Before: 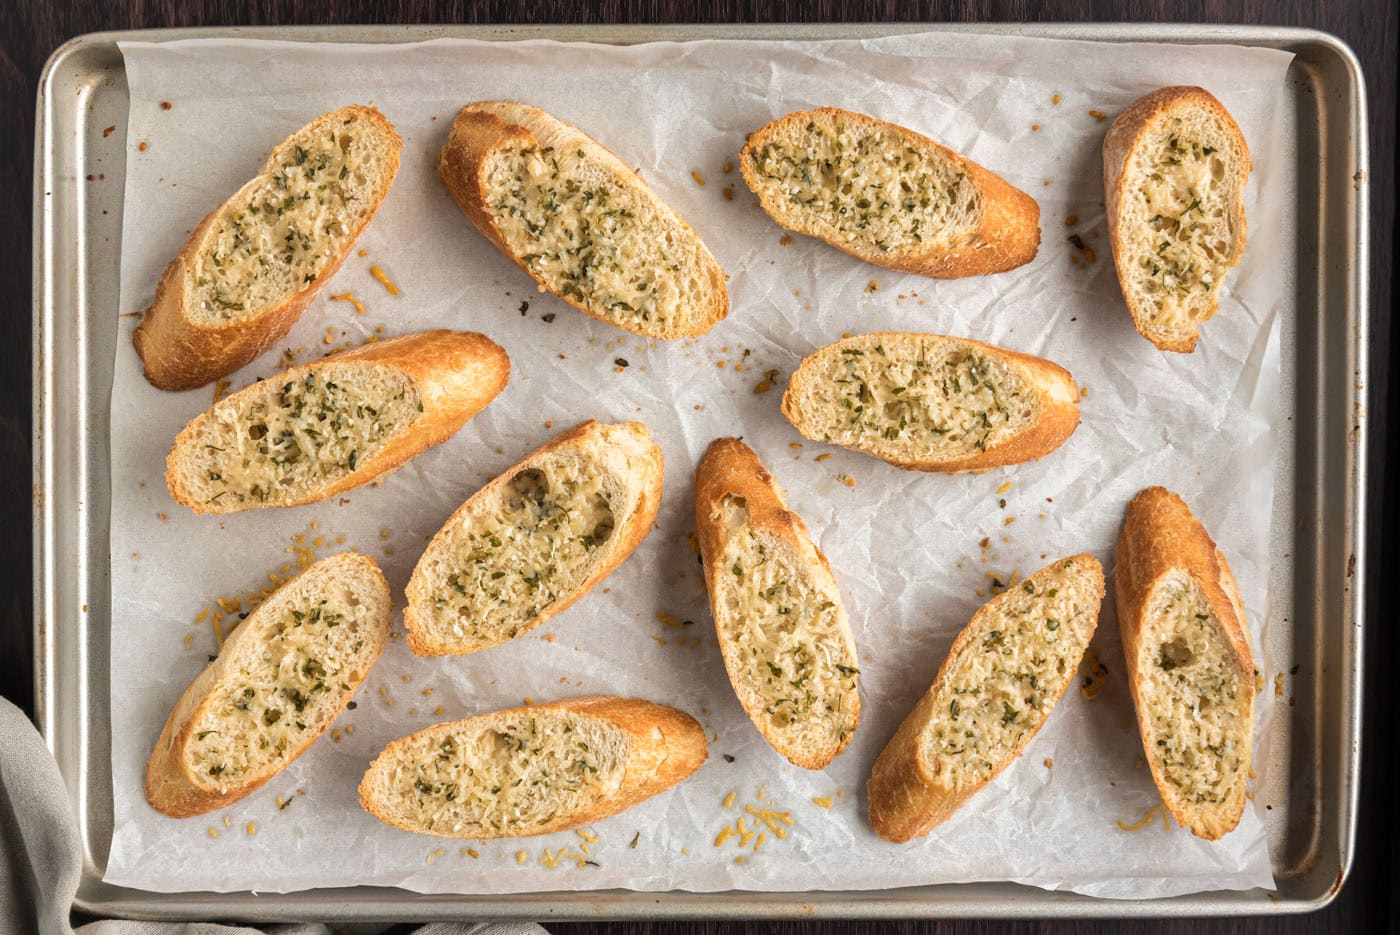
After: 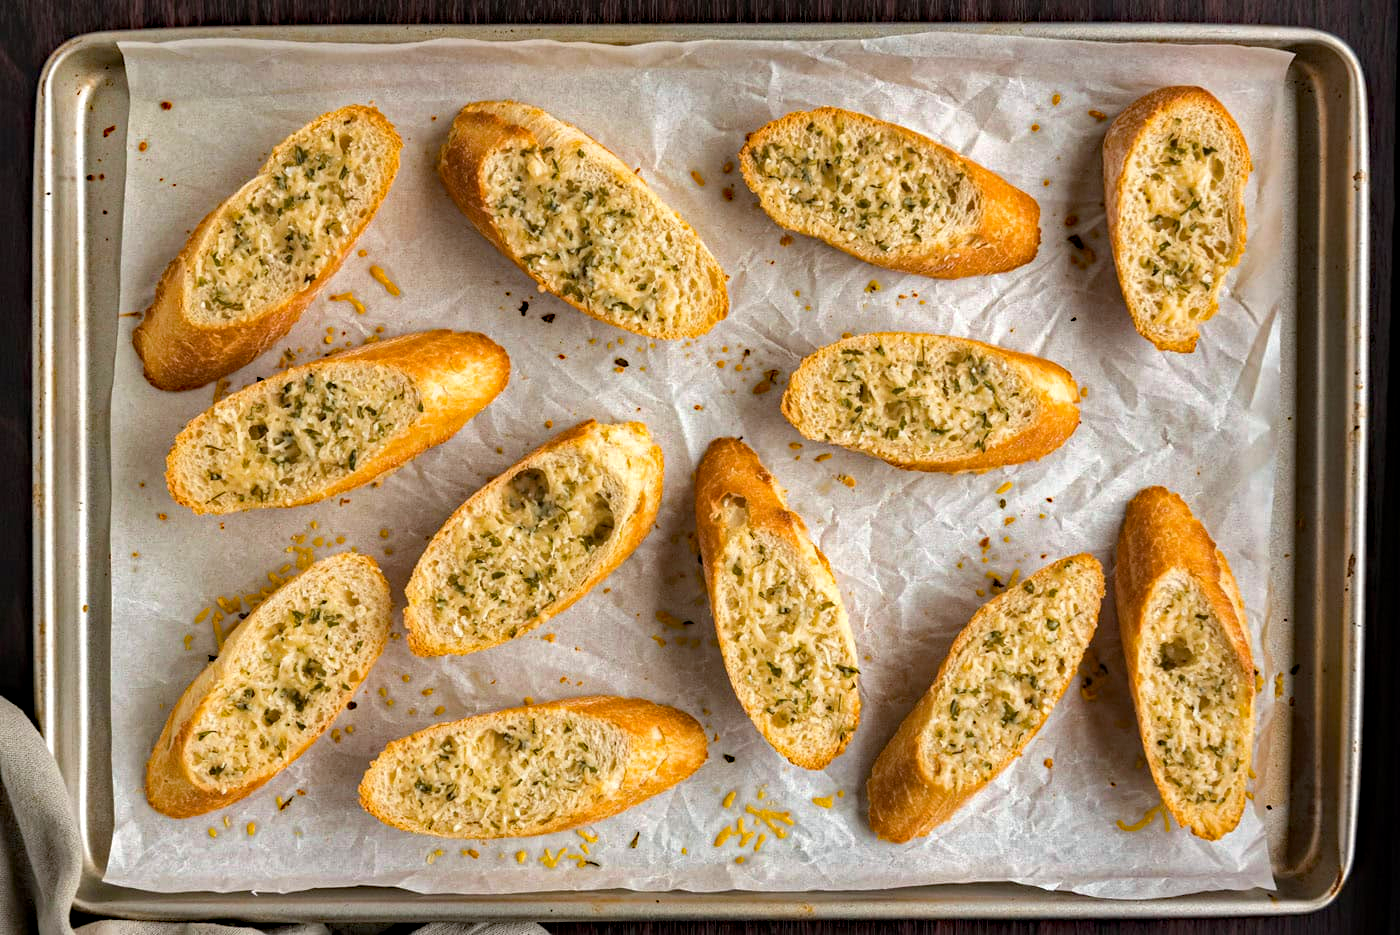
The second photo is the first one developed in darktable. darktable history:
haze removal: strength 0.5, distance 0.43, compatibility mode true, adaptive false
color balance rgb: perceptual saturation grading › global saturation 10%, global vibrance 10%
